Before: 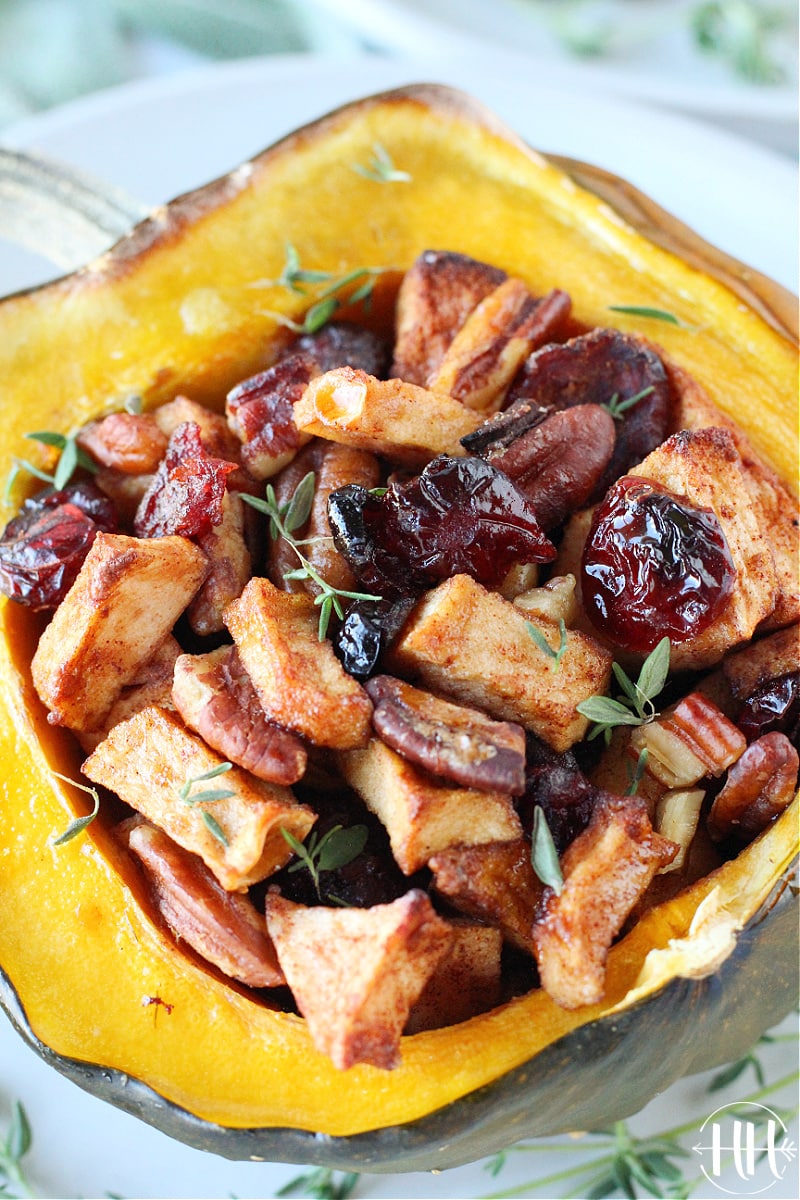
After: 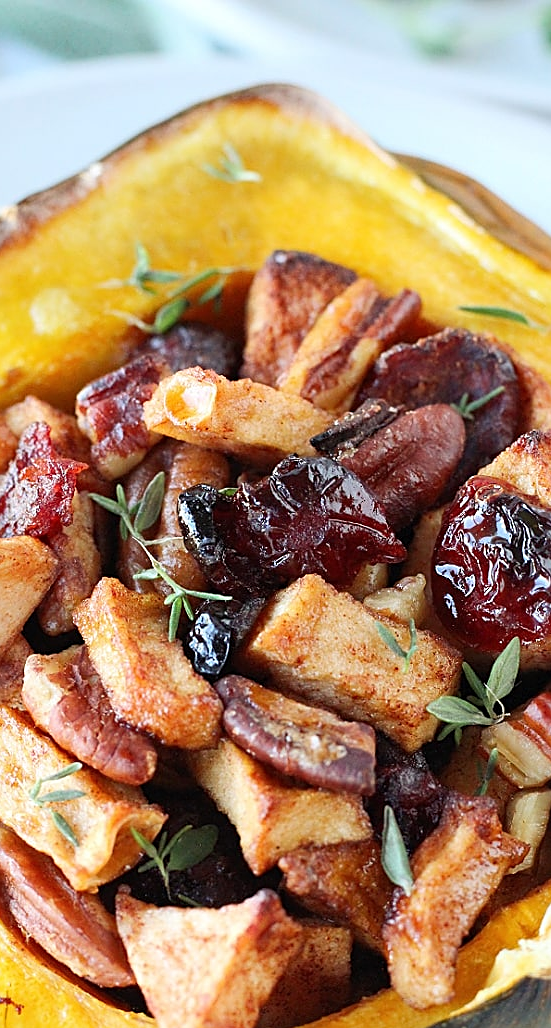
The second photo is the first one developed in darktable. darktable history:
sharpen: on, module defaults
crop: left 18.818%, right 12.21%, bottom 14.271%
